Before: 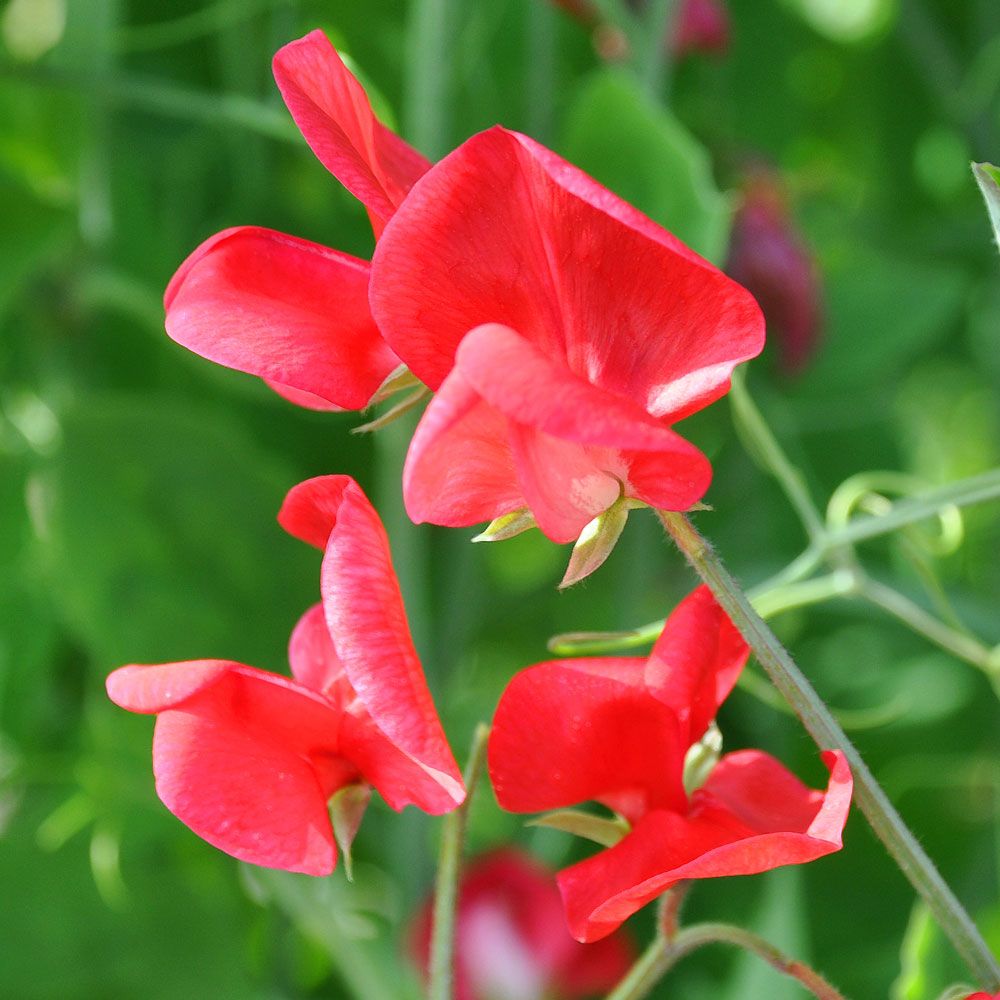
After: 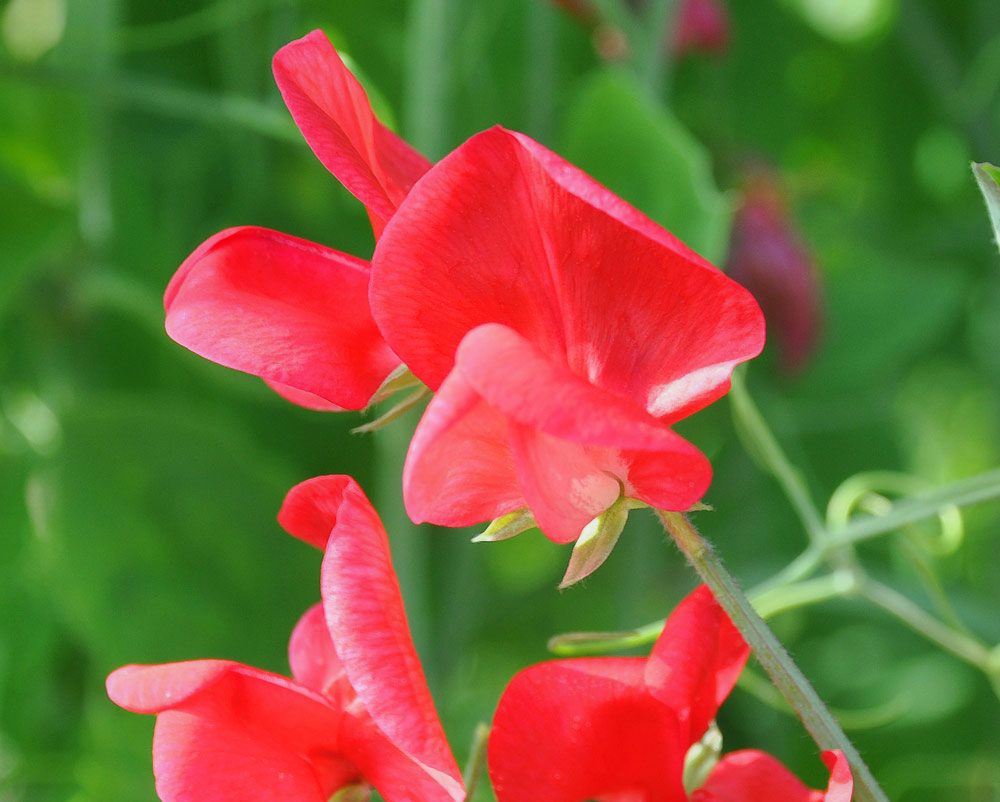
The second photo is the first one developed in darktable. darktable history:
crop: bottom 19.71%
contrast equalizer: octaves 7, y [[0.6 ×6], [0.55 ×6], [0 ×6], [0 ×6], [0 ×6]], mix -0.358
